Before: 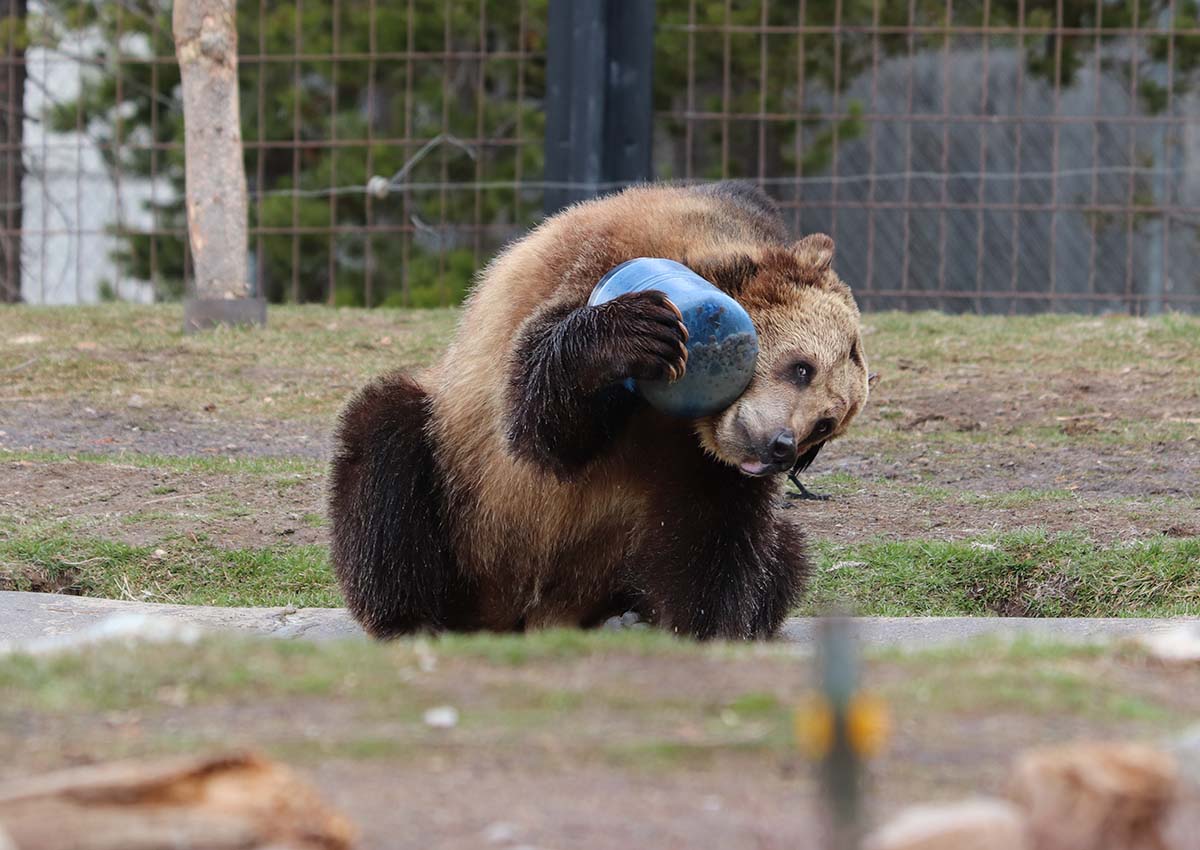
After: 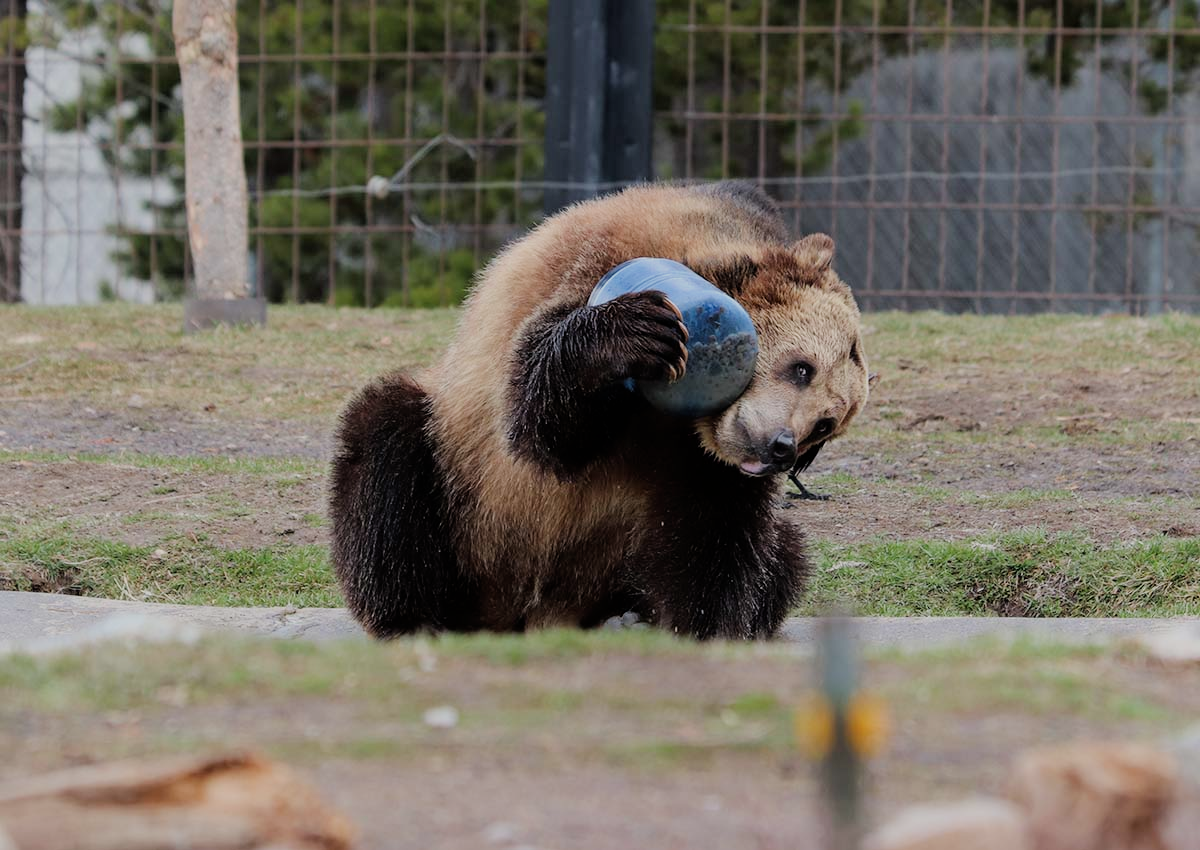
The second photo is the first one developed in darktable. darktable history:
tone equalizer: -8 EV -0.543 EV
filmic rgb: black relative exposure -7.65 EV, white relative exposure 4.56 EV, hardness 3.61
